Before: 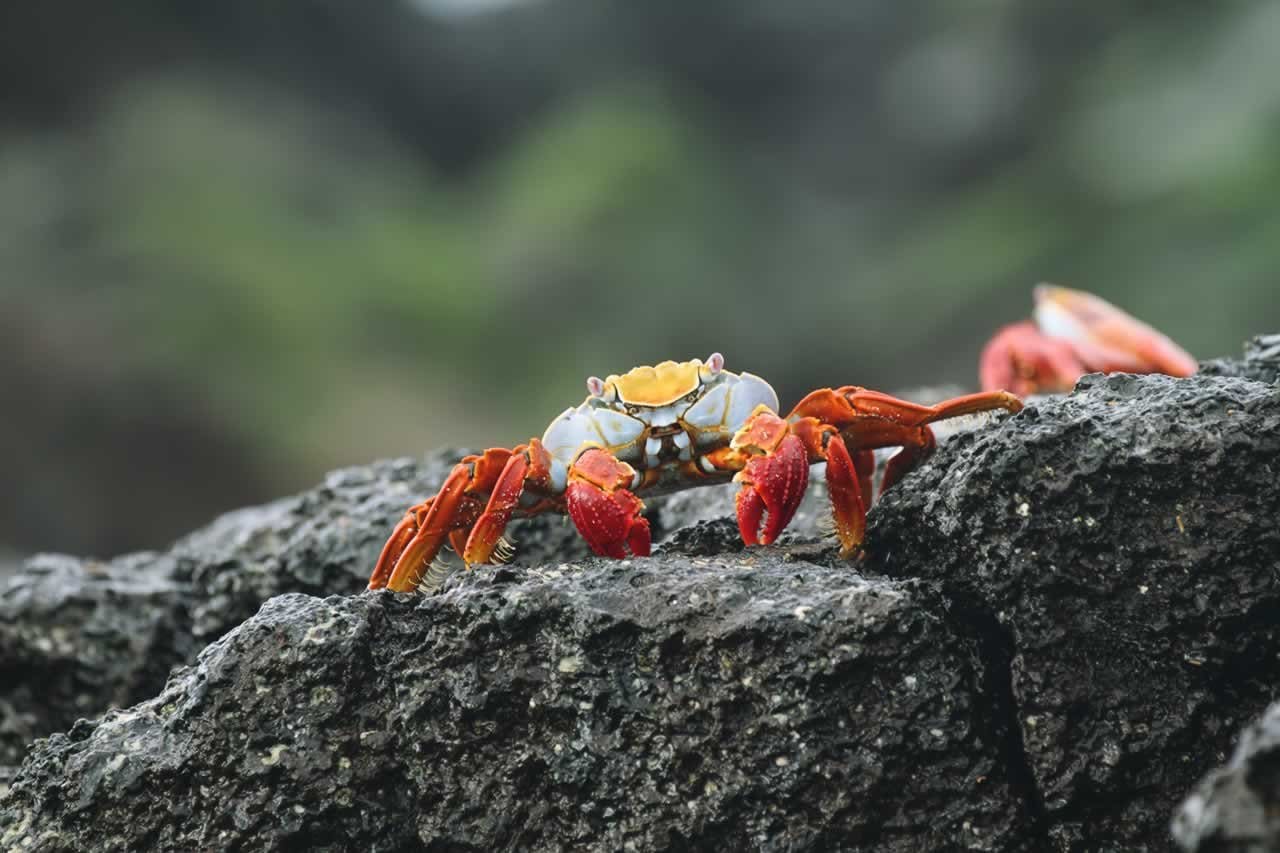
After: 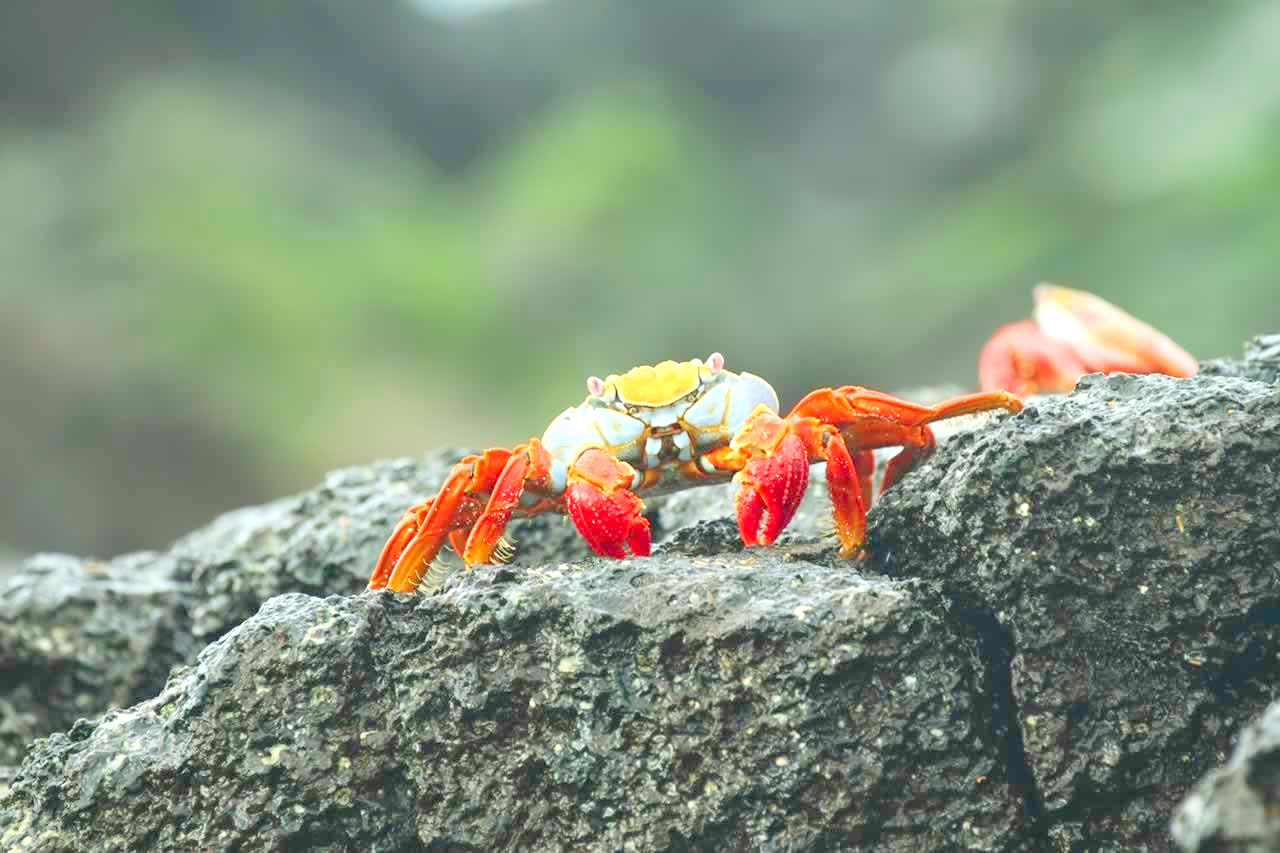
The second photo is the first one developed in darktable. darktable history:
levels: levels [0.008, 0.318, 0.836]
color correction: highlights a* -4.73, highlights b* 5.06, saturation 0.97
